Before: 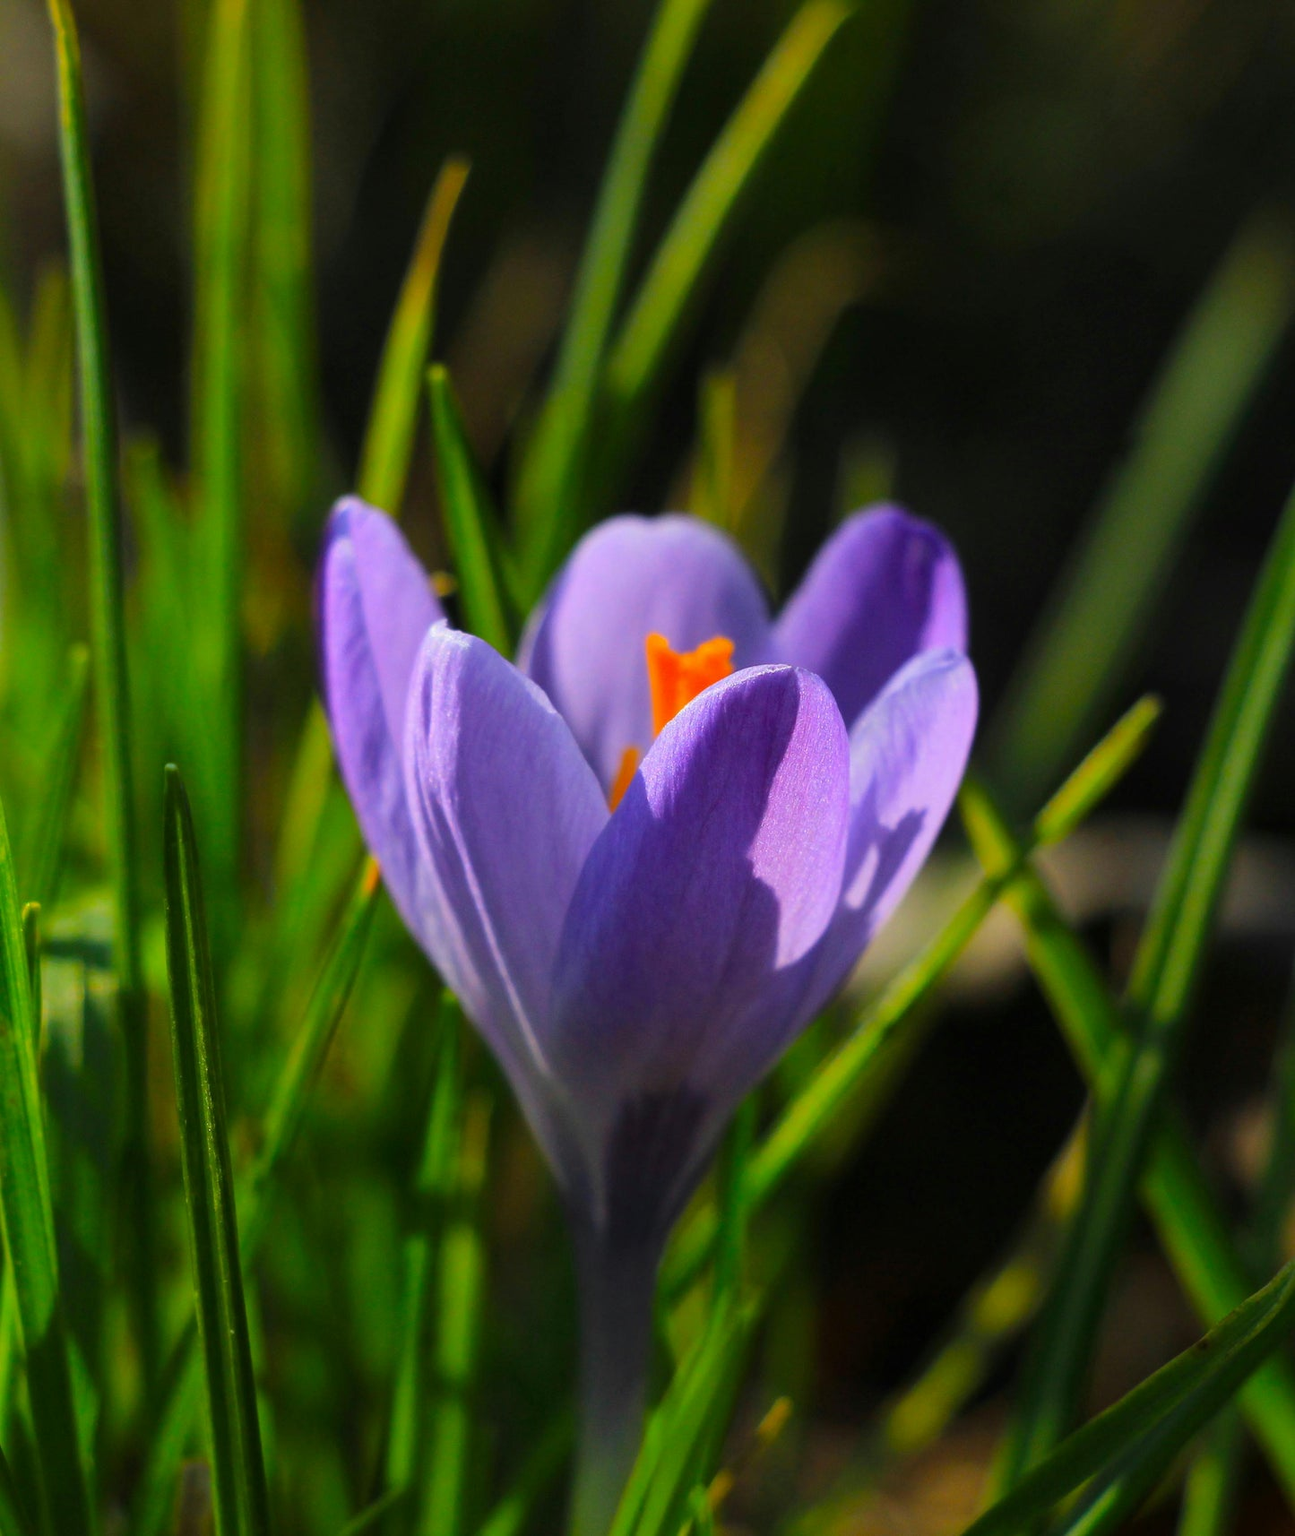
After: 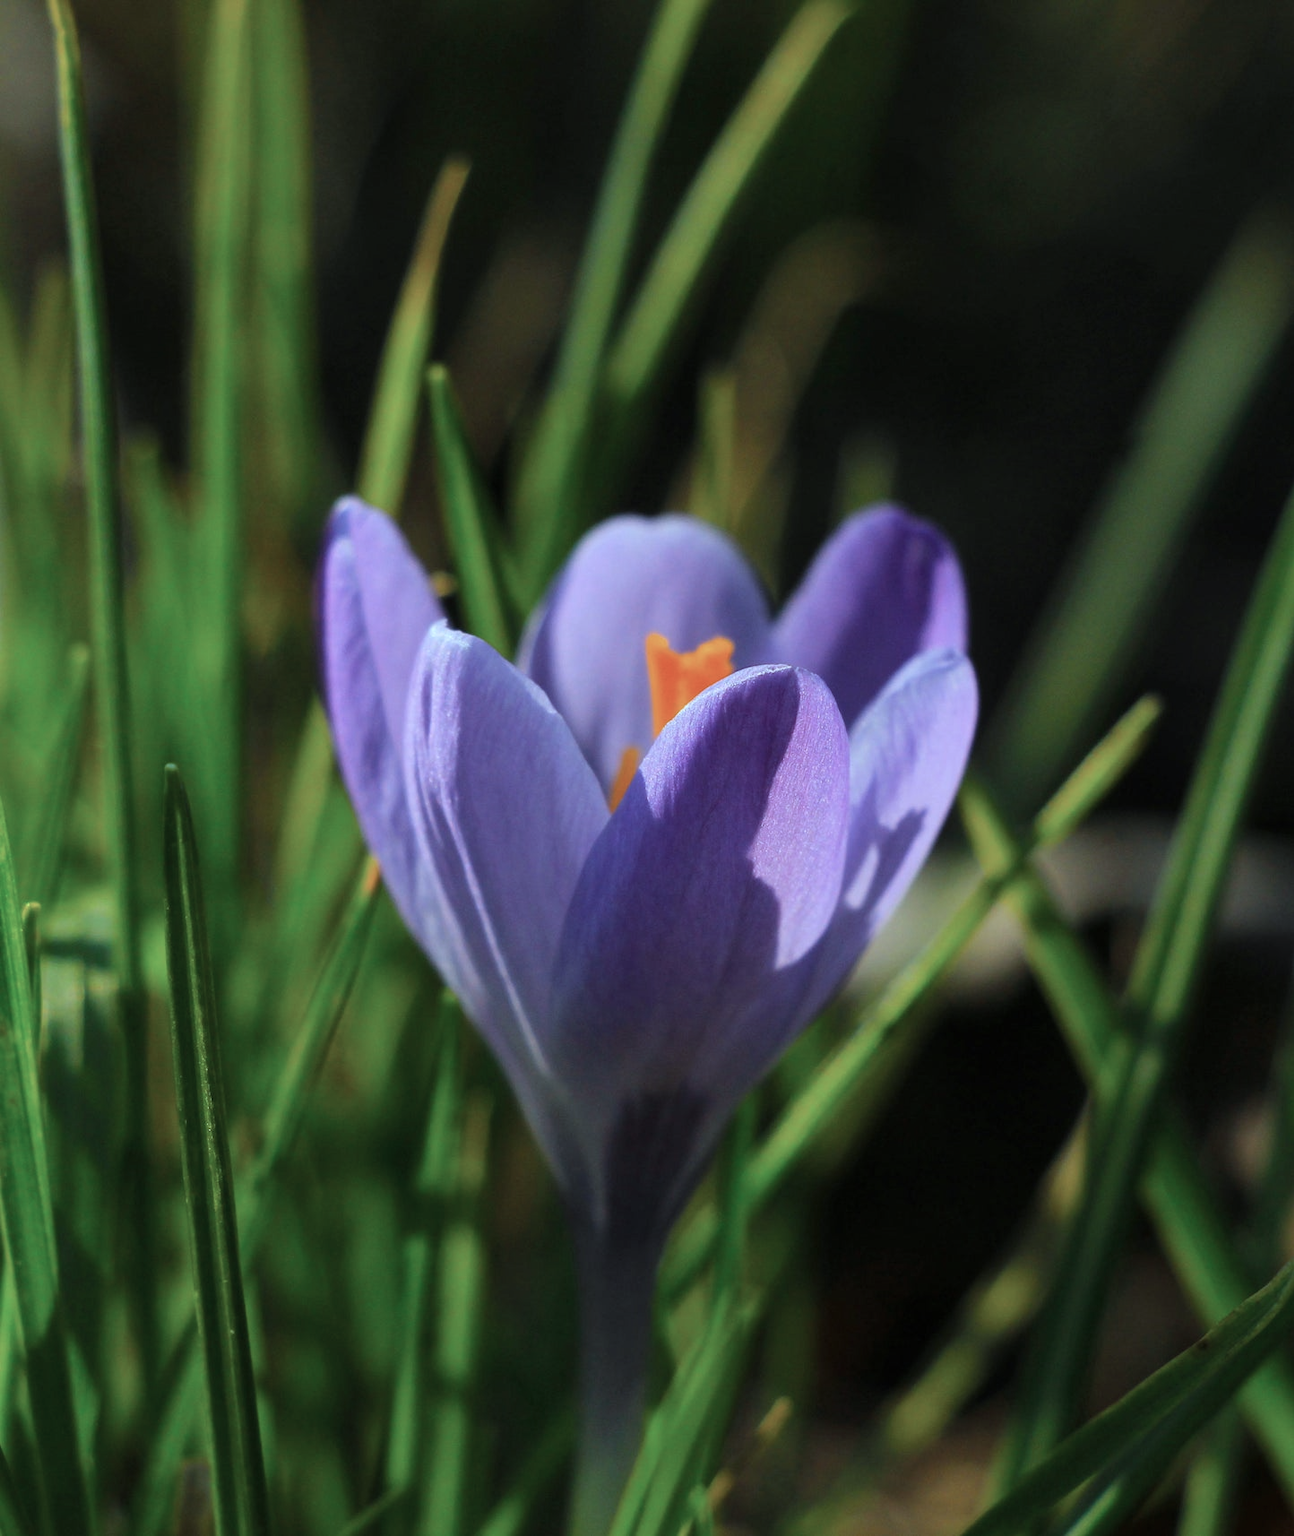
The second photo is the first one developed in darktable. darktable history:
color correction: highlights a* -12.18, highlights b* -17.33, saturation 0.695
